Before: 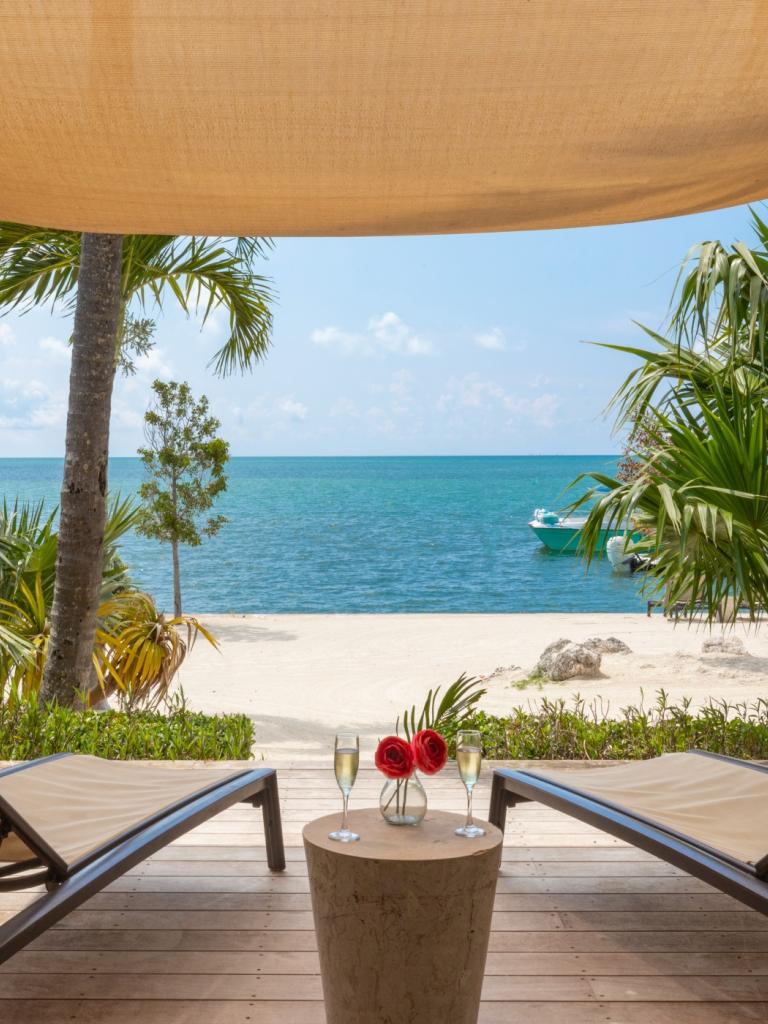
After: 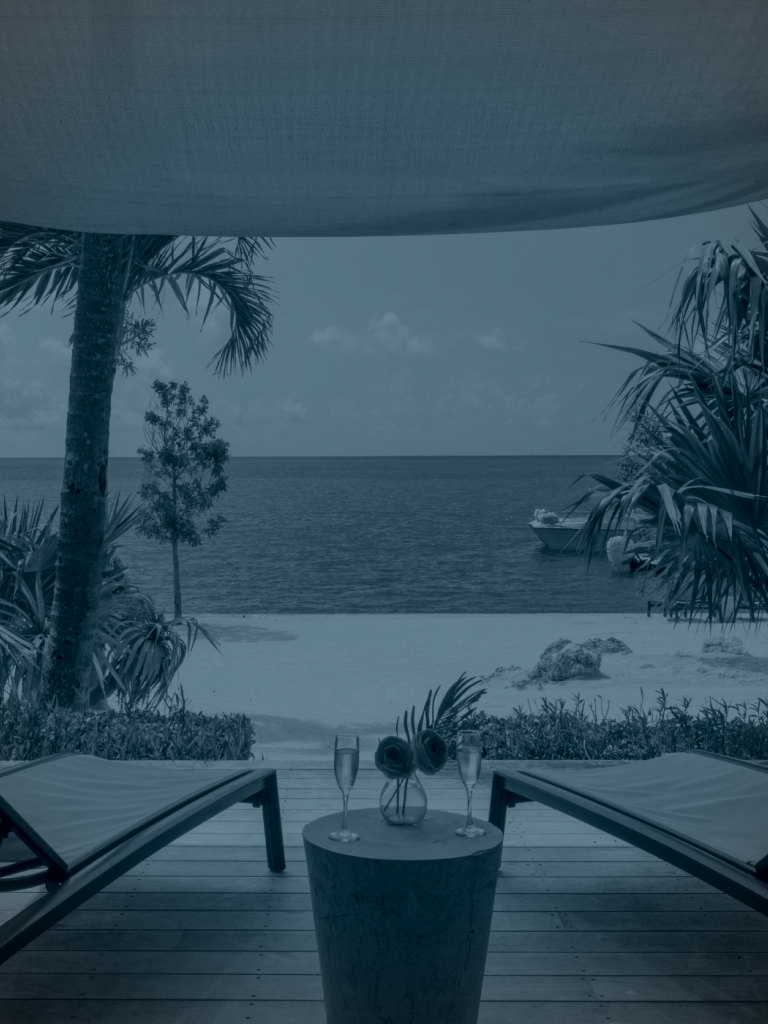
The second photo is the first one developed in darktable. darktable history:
colorize: hue 194.4°, saturation 29%, source mix 61.75%, lightness 3.98%, version 1
color contrast: green-magenta contrast 0.84, blue-yellow contrast 0.86
vignetting: fall-off radius 45%, brightness -0.33
